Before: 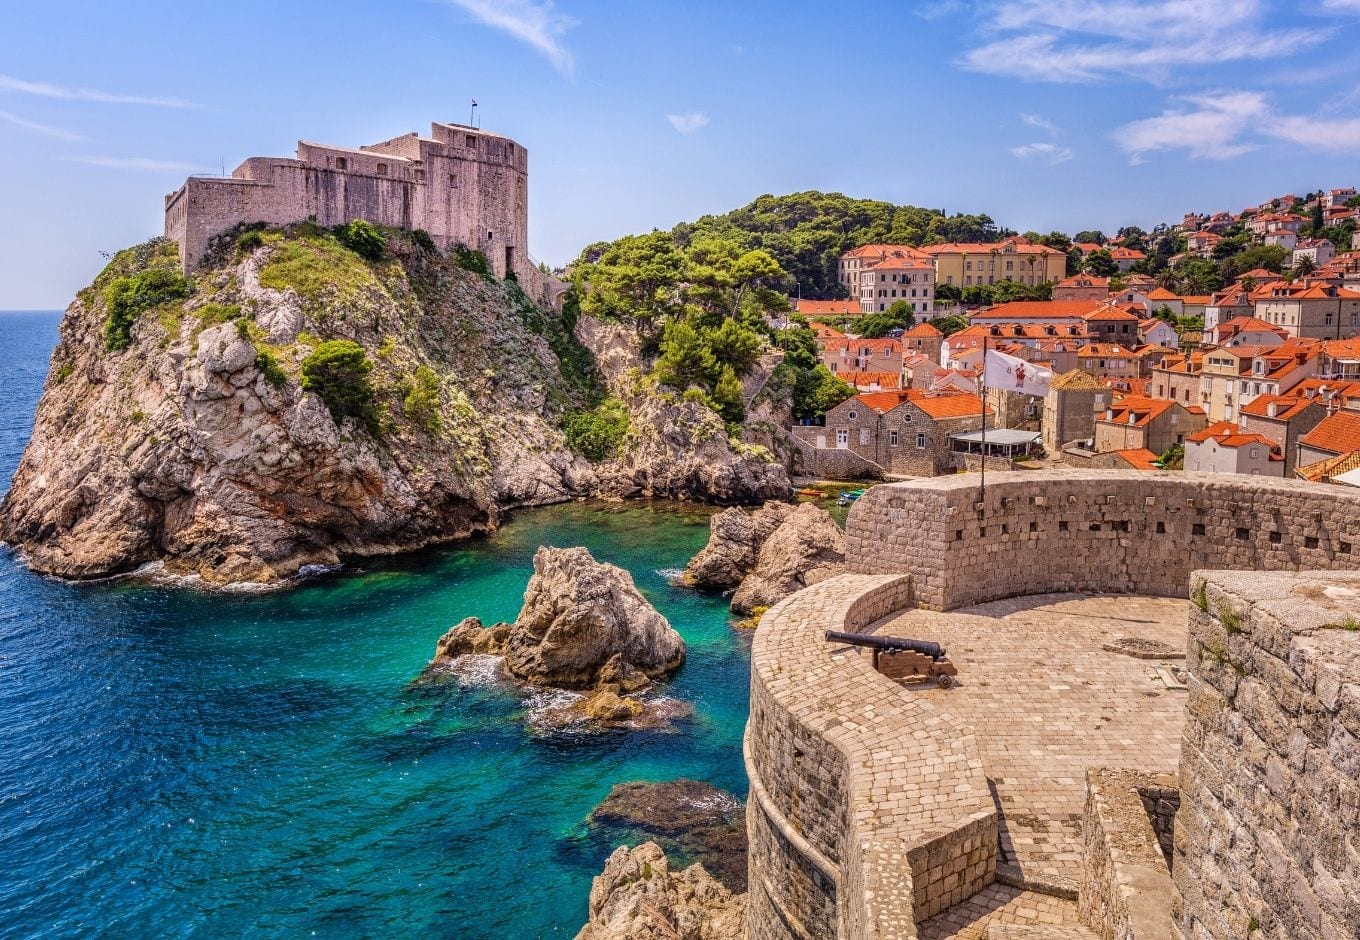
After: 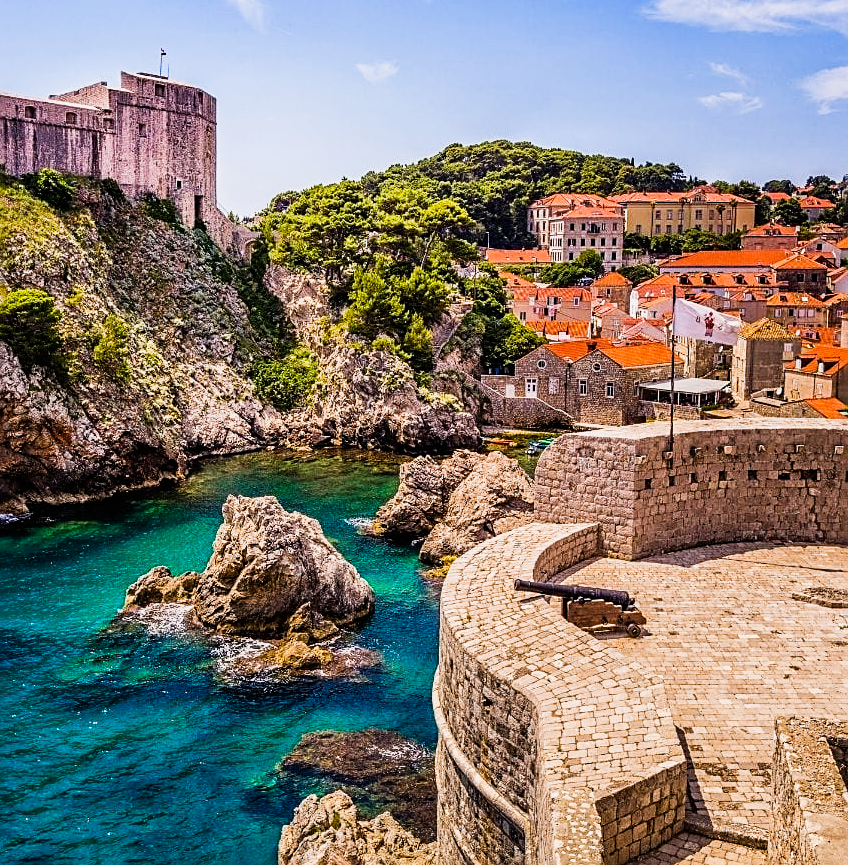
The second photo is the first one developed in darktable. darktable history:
crop and rotate: left 22.918%, top 5.629%, right 14.711%, bottom 2.247%
sigmoid: contrast 1.86, skew 0.35
sharpen: on, module defaults
